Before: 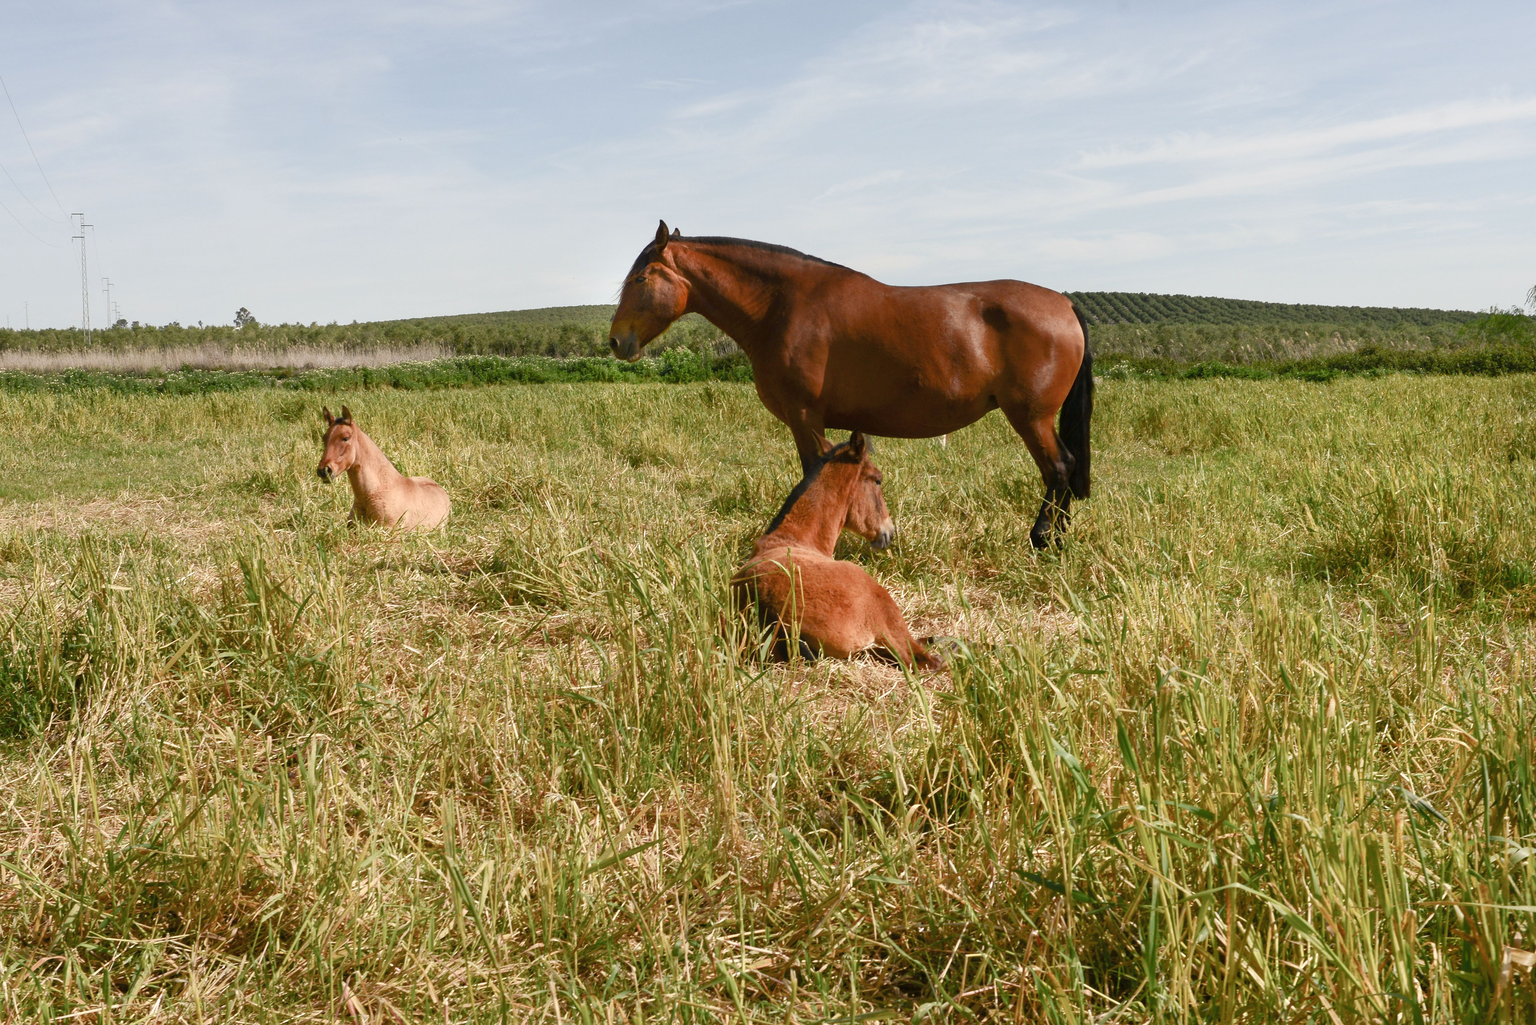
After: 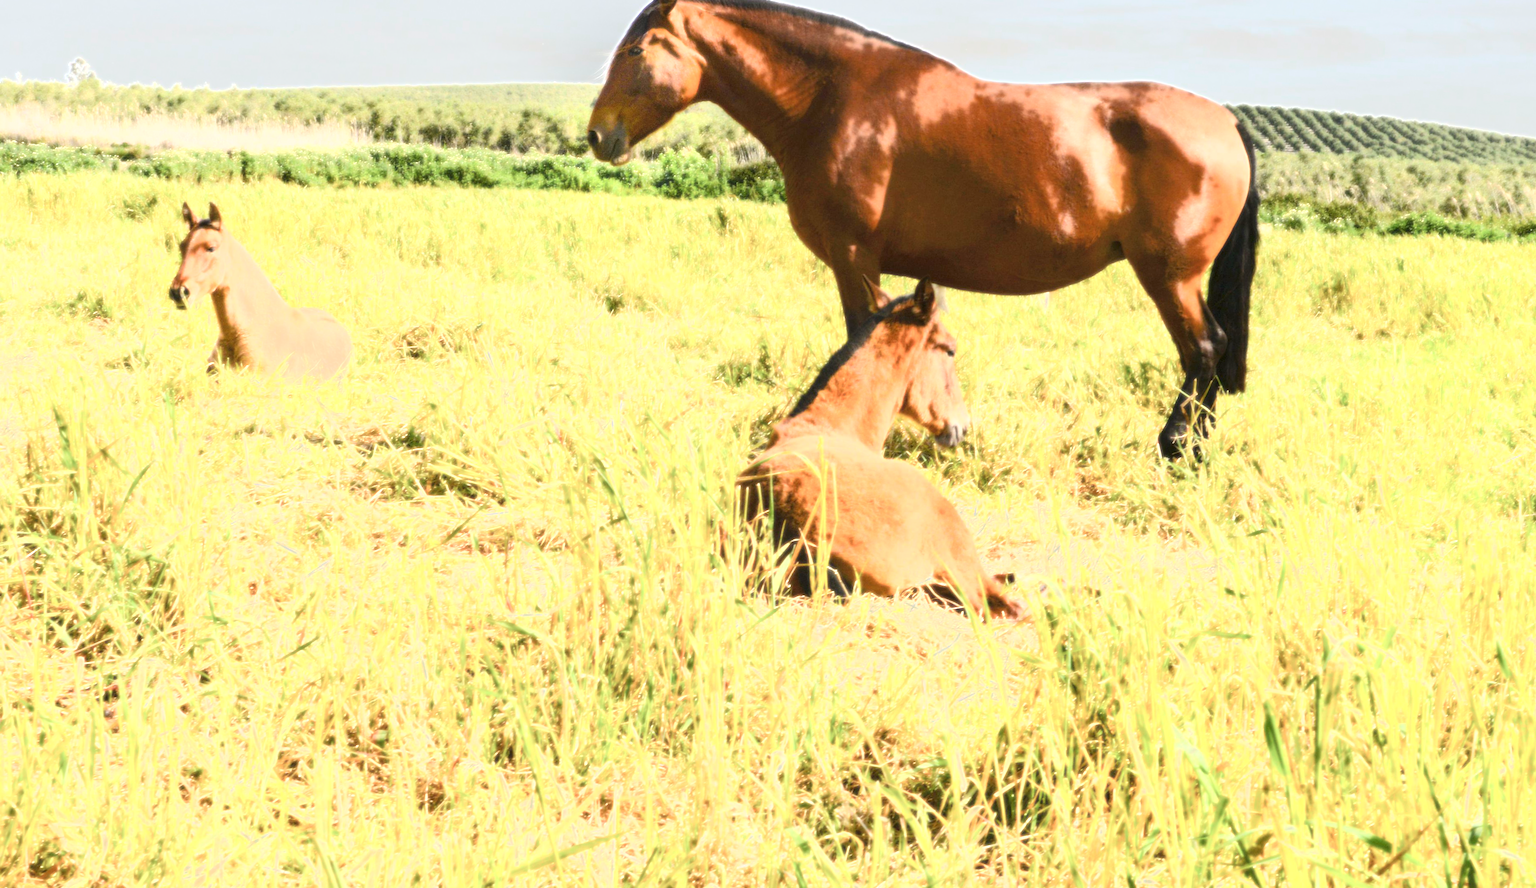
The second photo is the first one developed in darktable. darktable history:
bloom: size 0%, threshold 54.82%, strength 8.31%
exposure: black level correction 0, exposure 1.3 EV, compensate highlight preservation false
crop and rotate: angle -3.37°, left 9.79%, top 20.73%, right 12.42%, bottom 11.82%
